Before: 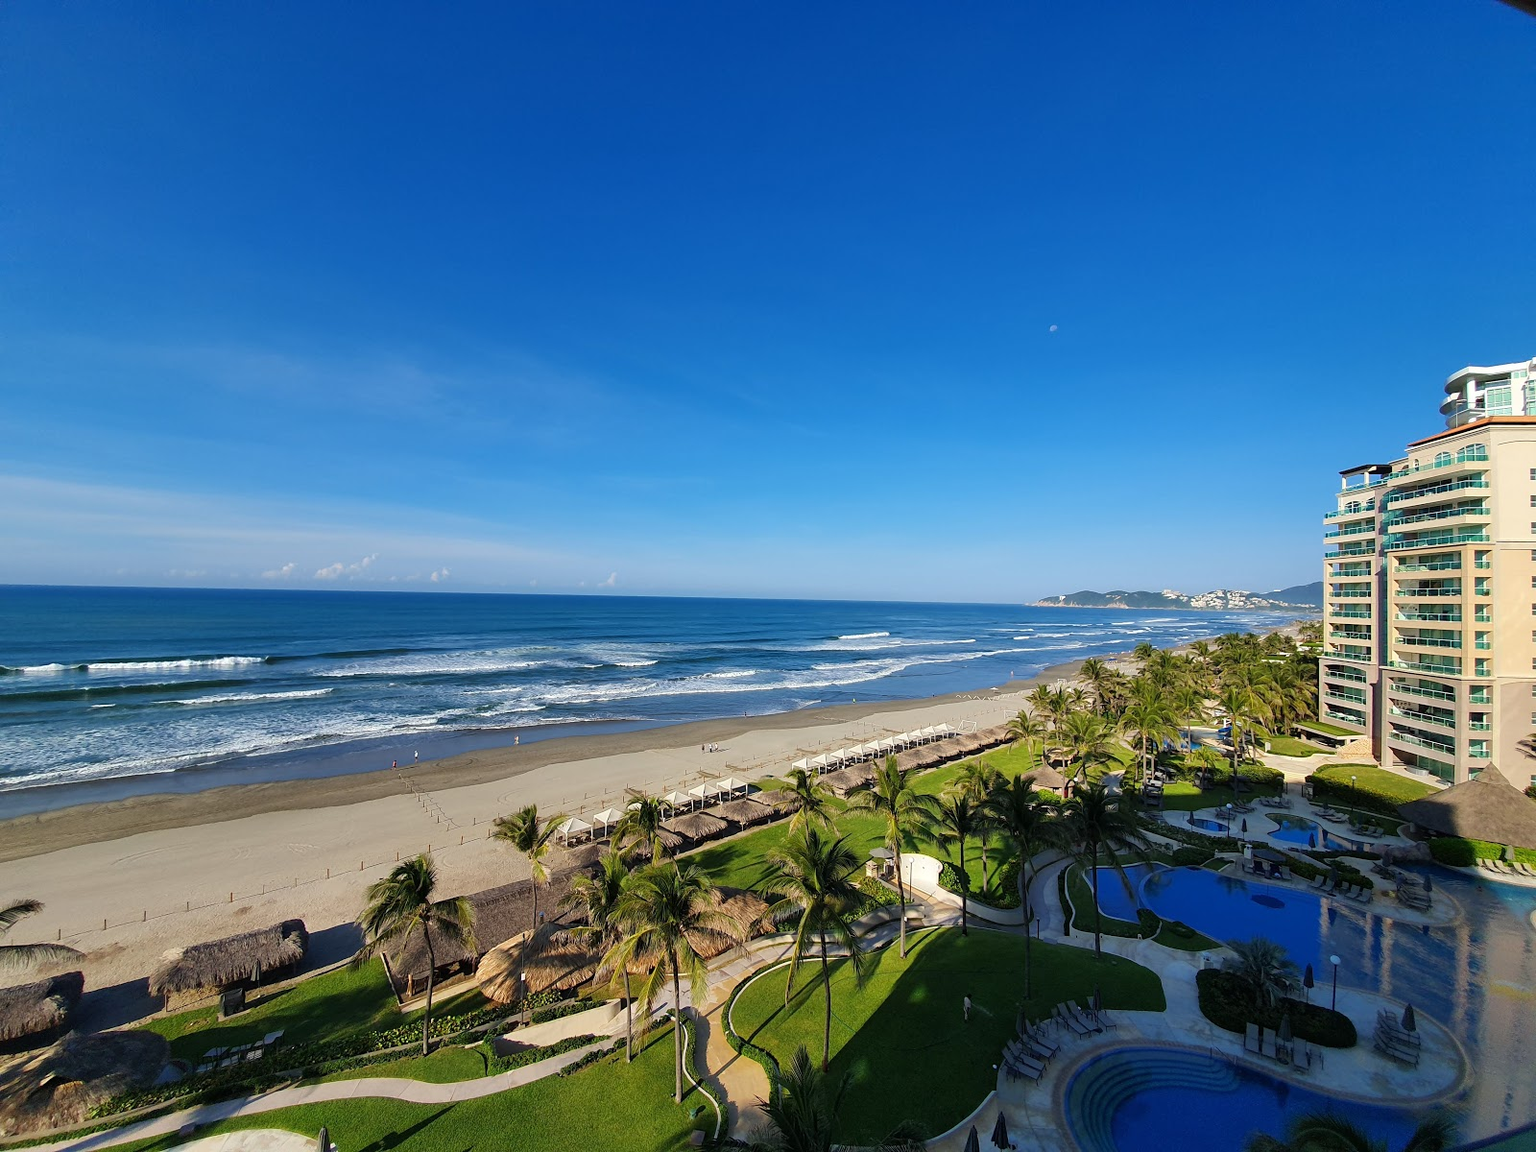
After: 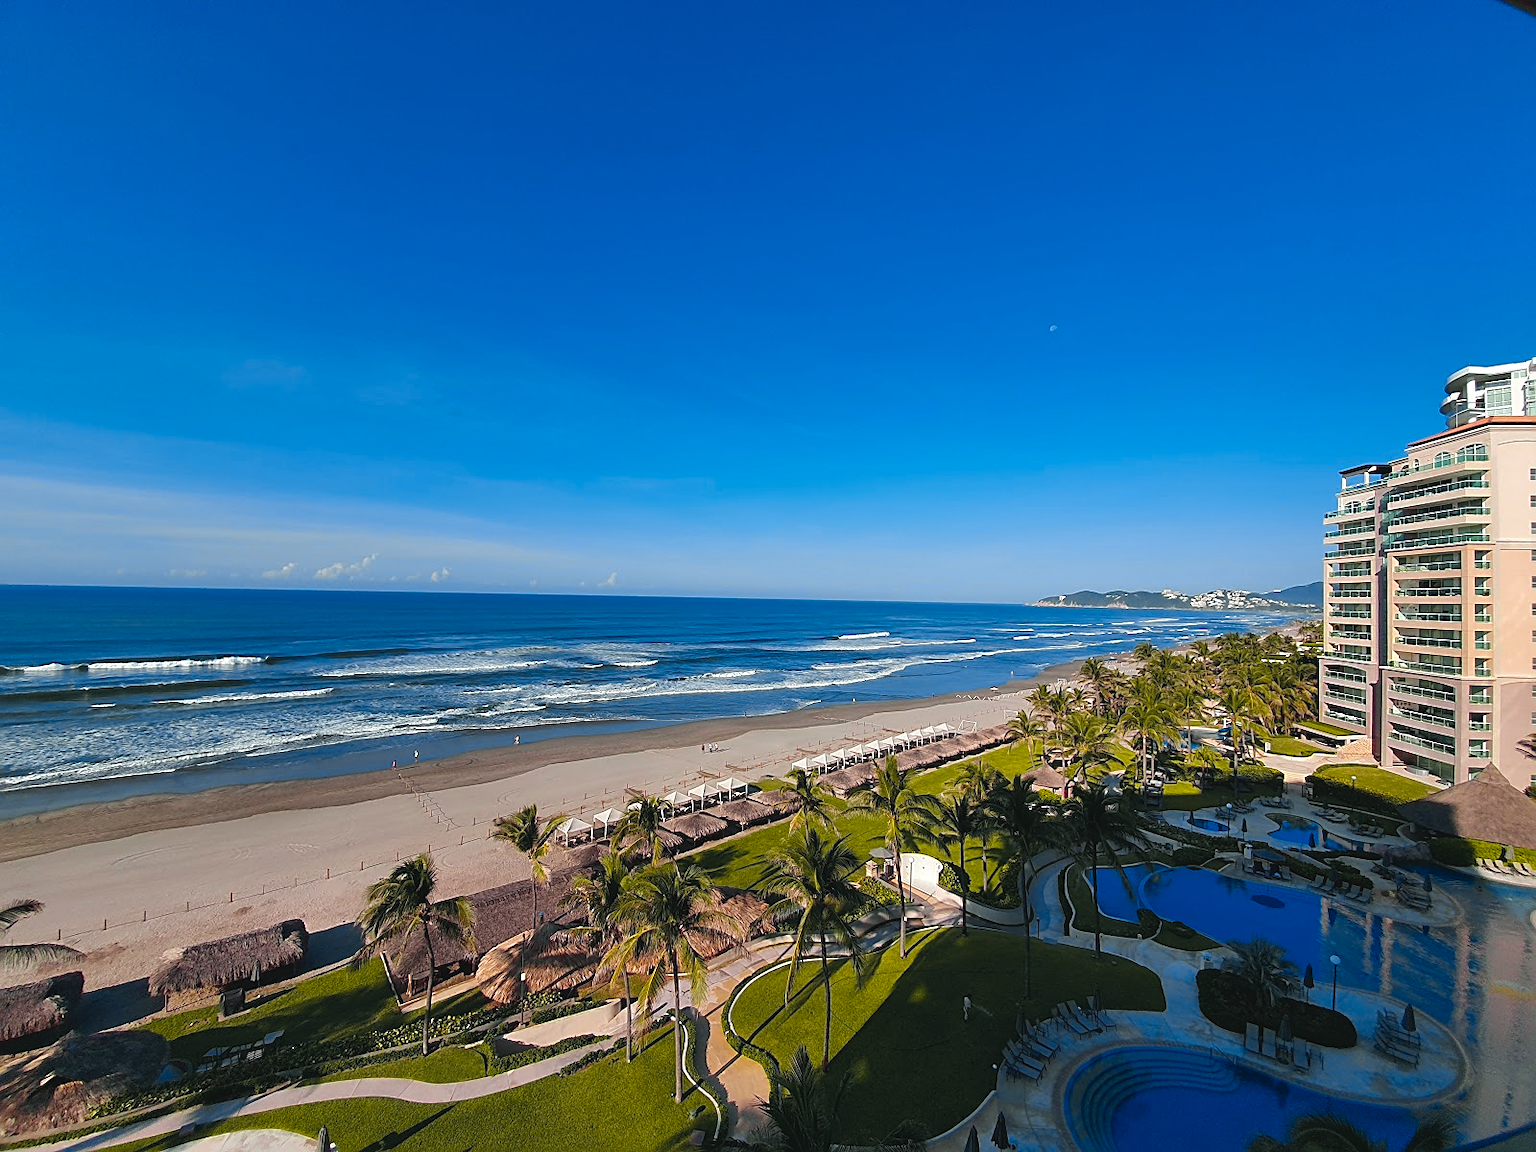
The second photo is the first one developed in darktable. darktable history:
tone curve: curves: ch0 [(0, 0.046) (0.04, 0.074) (0.883, 0.858) (1, 1)]; ch1 [(0, 0) (0.146, 0.159) (0.338, 0.365) (0.417, 0.455) (0.489, 0.486) (0.504, 0.502) (0.529, 0.537) (0.563, 0.567) (1, 1)]; ch2 [(0, 0) (0.307, 0.298) (0.388, 0.375) (0.443, 0.456) (0.485, 0.492) (0.544, 0.525) (1, 1)], color space Lab, independent channels, preserve colors none
sharpen: on, module defaults
color balance rgb: perceptual saturation grading › global saturation 14.746%, hue shift -8.78°
